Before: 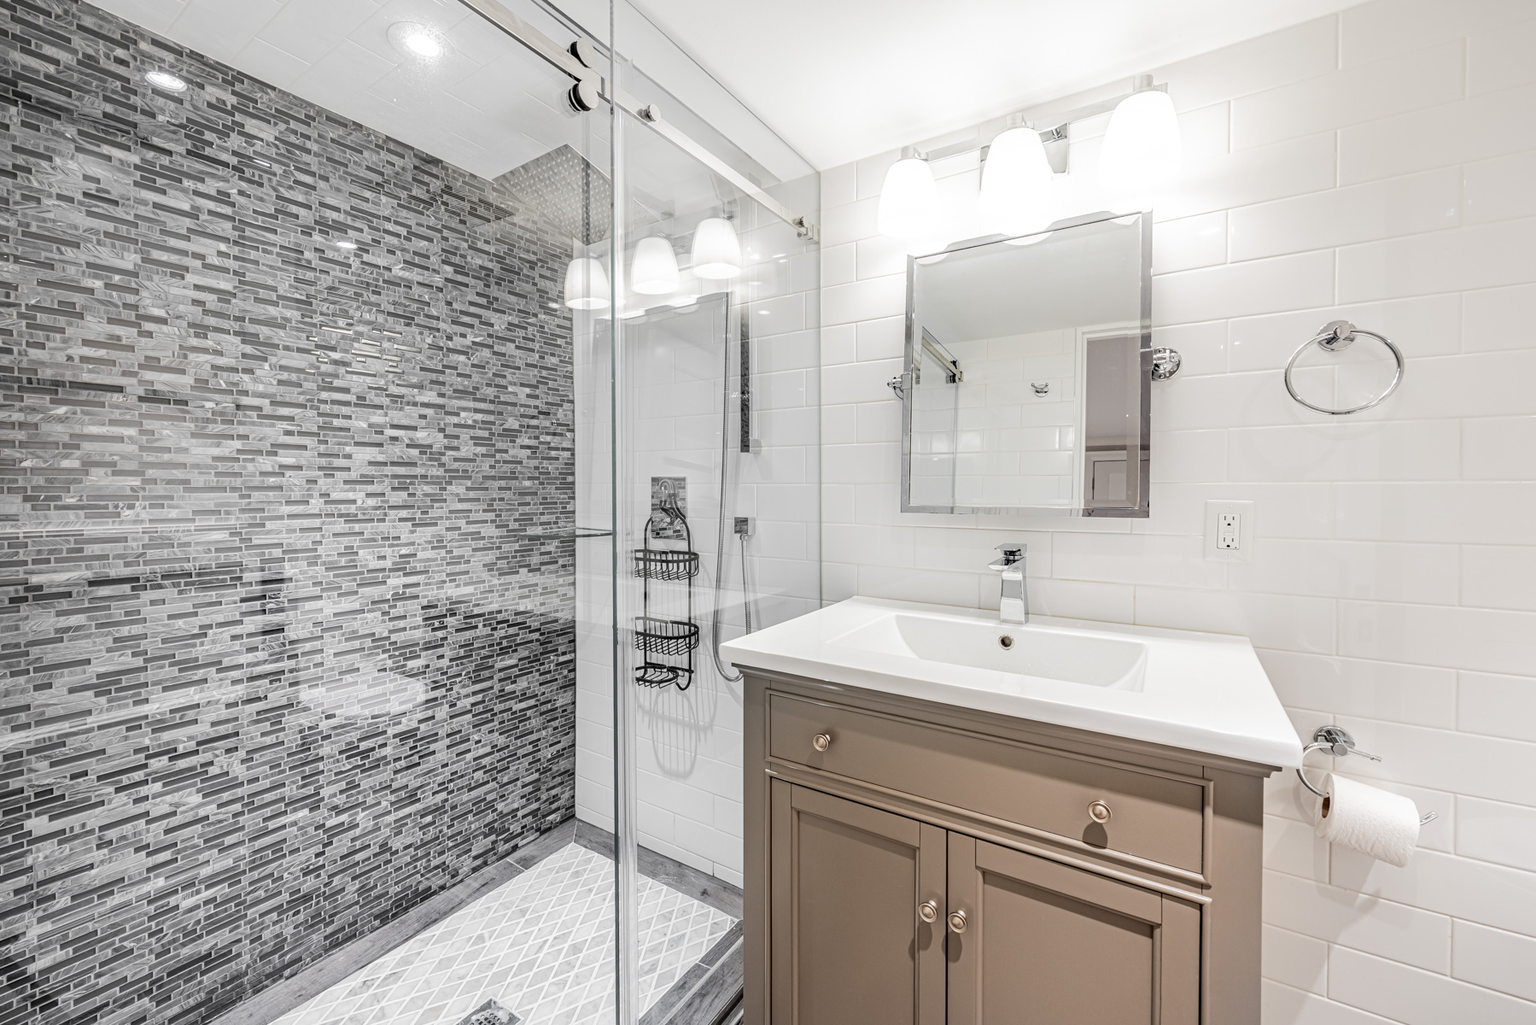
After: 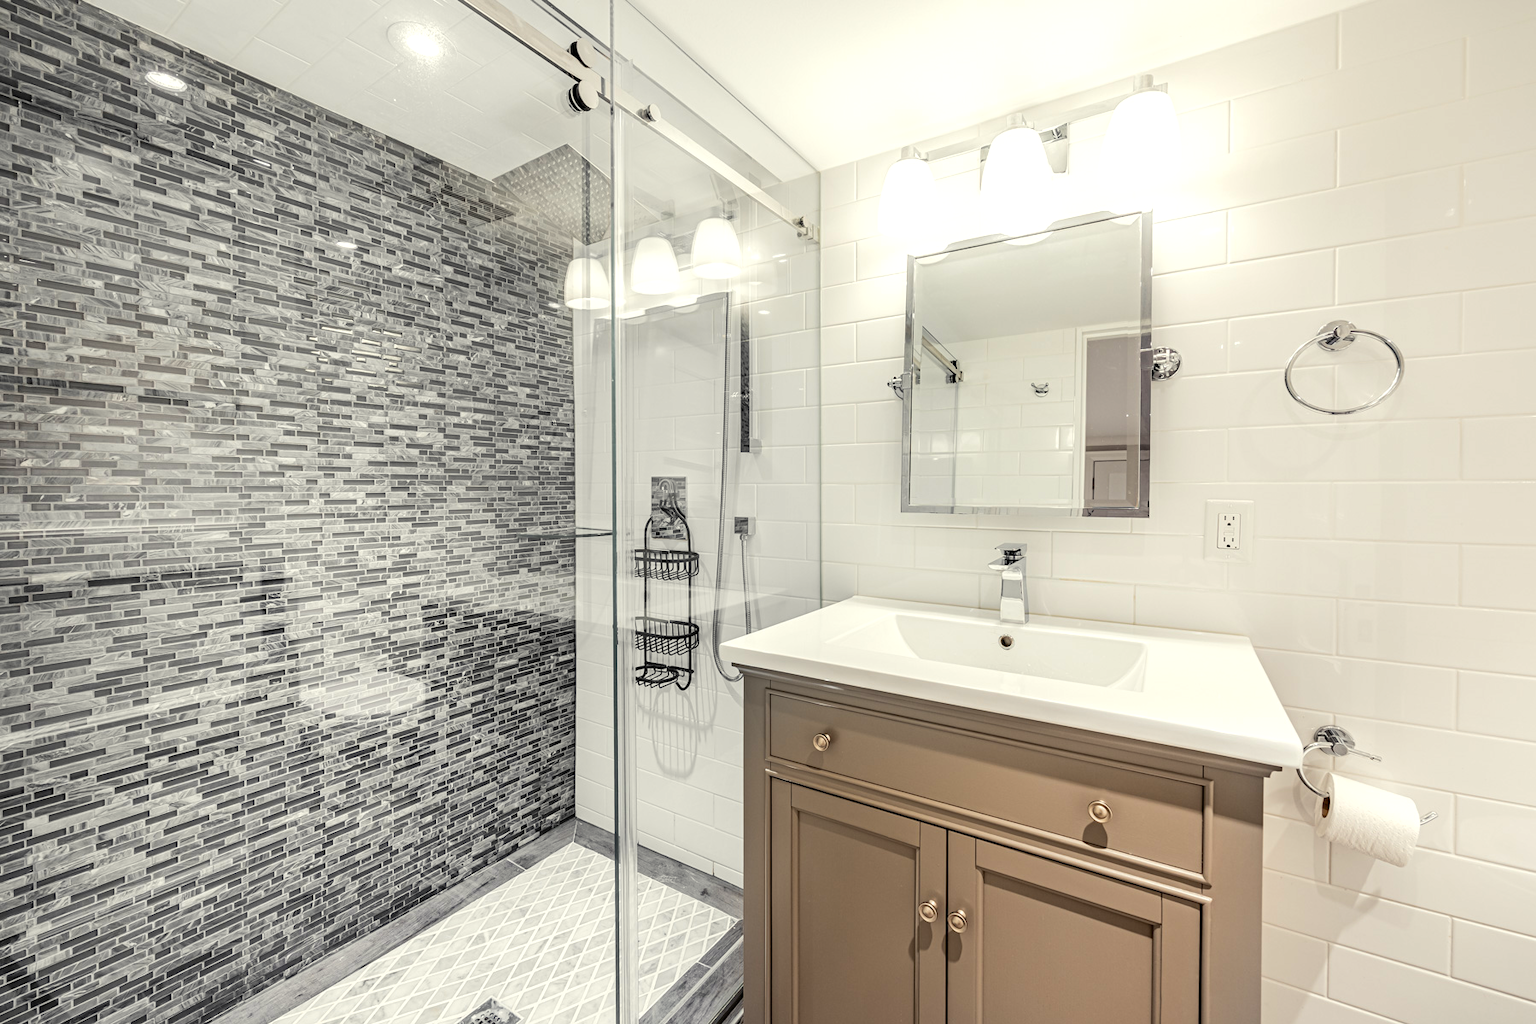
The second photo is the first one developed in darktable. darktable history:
color balance rgb: highlights gain › luminance 6.196%, highlights gain › chroma 2.494%, highlights gain › hue 90.06°, perceptual saturation grading › global saturation 25.387%, contrast 5.079%
